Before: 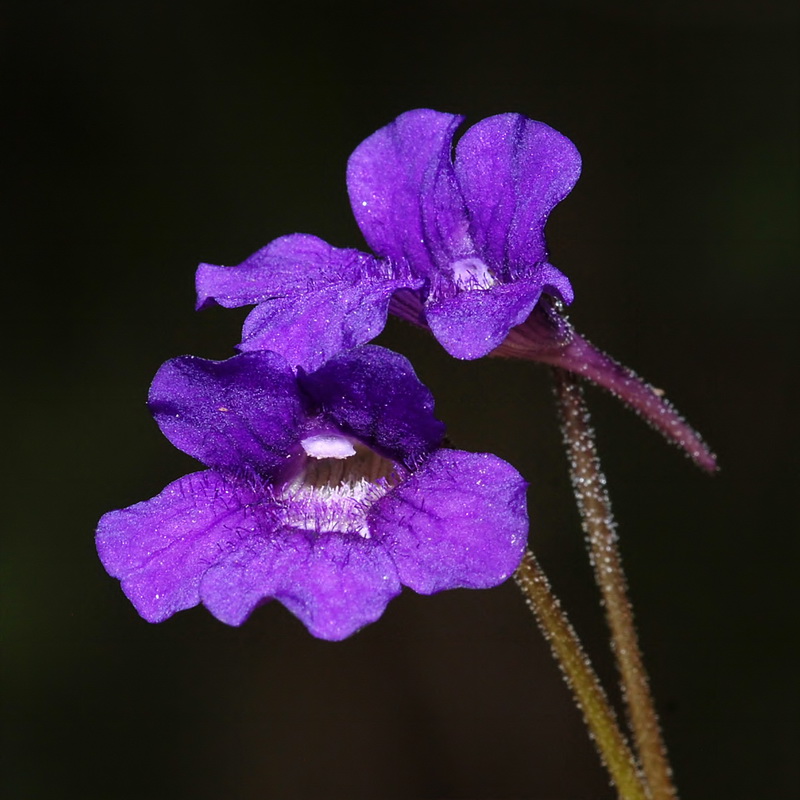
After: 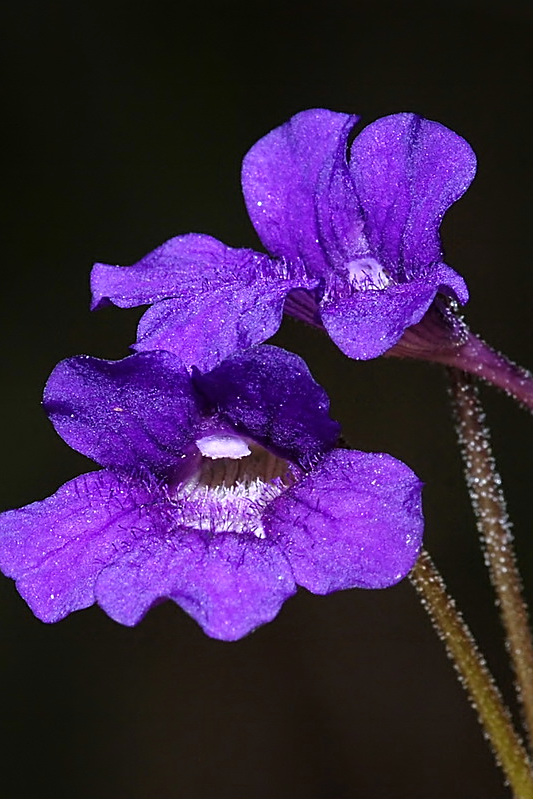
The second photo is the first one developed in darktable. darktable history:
crop and rotate: left 13.342%, right 19.991%
white balance: red 0.984, blue 1.059
sharpen: on, module defaults
